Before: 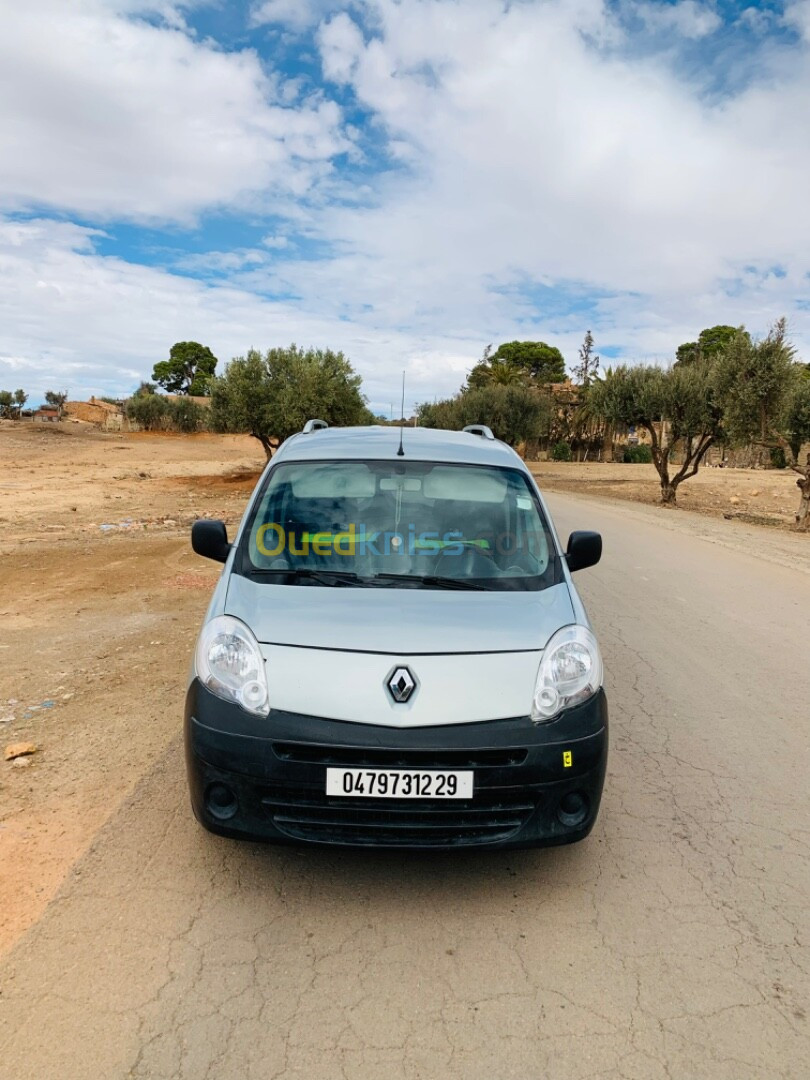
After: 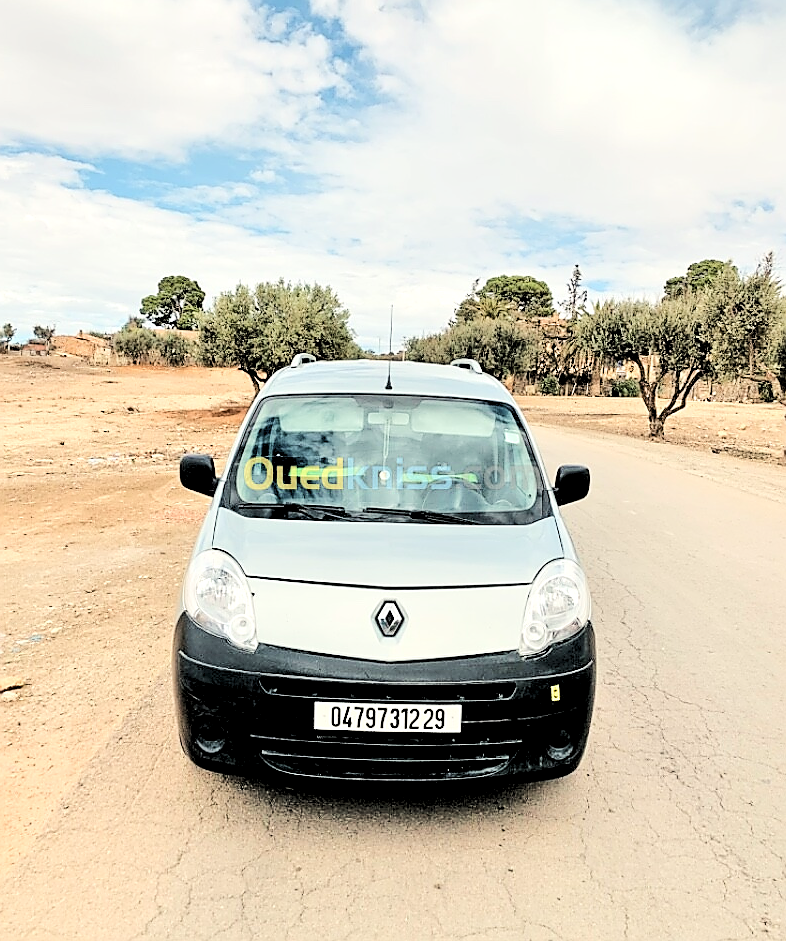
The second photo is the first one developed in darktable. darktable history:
sharpen: radius 1.4, amount 1.25, threshold 0.7
crop: left 1.507%, top 6.147%, right 1.379%, bottom 6.637%
rgb levels: levels [[0.013, 0.434, 0.89], [0, 0.5, 1], [0, 0.5, 1]]
rgb curve: curves: ch0 [(0, 0) (0.284, 0.292) (0.505, 0.644) (1, 1)]; ch1 [(0, 0) (0.284, 0.292) (0.505, 0.644) (1, 1)]; ch2 [(0, 0) (0.284, 0.292) (0.505, 0.644) (1, 1)], compensate middle gray true
local contrast: highlights 100%, shadows 100%, detail 120%, midtone range 0.2
contrast brightness saturation: contrast 0.1, saturation -0.36
tone equalizer: -7 EV 0.15 EV, -6 EV 0.6 EV, -5 EV 1.15 EV, -4 EV 1.33 EV, -3 EV 1.15 EV, -2 EV 0.6 EV, -1 EV 0.15 EV, mask exposure compensation -0.5 EV
white balance: red 1.029, blue 0.92
